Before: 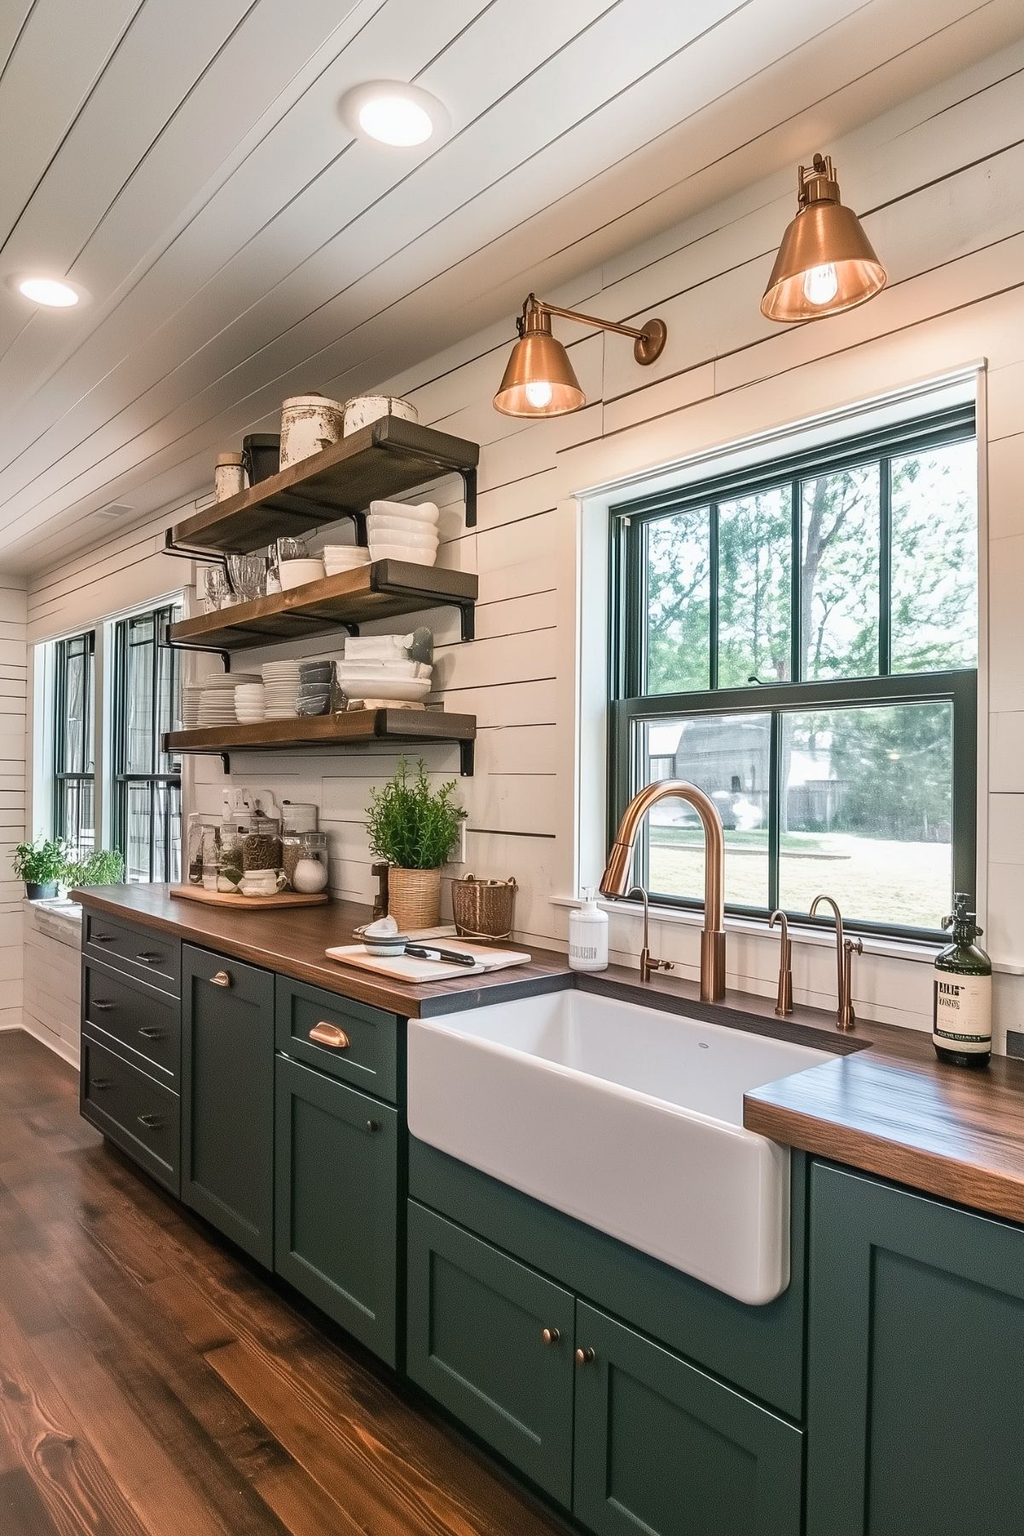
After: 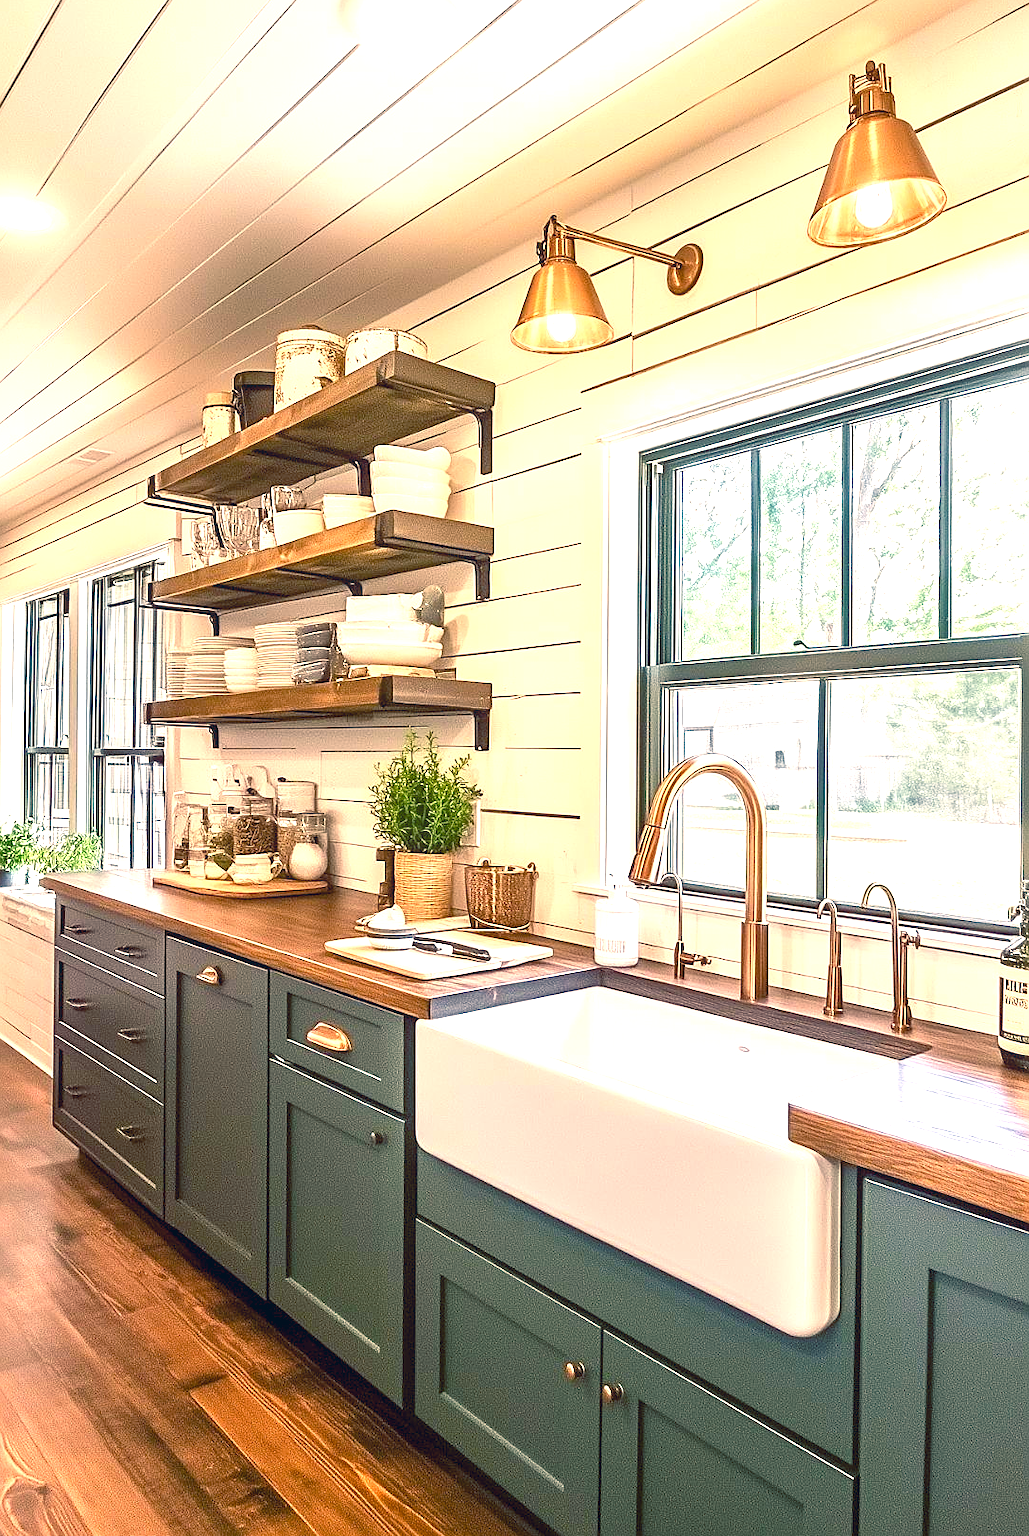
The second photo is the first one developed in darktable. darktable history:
exposure: black level correction 0, exposure 1.402 EV, compensate exposure bias true, compensate highlight preservation false
sharpen: on, module defaults
local contrast: detail 110%
contrast brightness saturation: contrast 0.081, saturation 0.018
color balance rgb: shadows lift › chroma 2.018%, shadows lift › hue 214.85°, global offset › luminance -0.228%, global offset › chroma 0.269%, linear chroma grading › shadows -7.231%, linear chroma grading › highlights -7.164%, linear chroma grading › global chroma -10.101%, linear chroma grading › mid-tones -7.874%, perceptual saturation grading › global saturation 15.615%, perceptual saturation grading › highlights -19.198%, perceptual saturation grading › shadows 19.526%, global vibrance 41.864%
color correction: highlights a* 10.38, highlights b* 14.26, shadows a* -10.36, shadows b* -15.13
crop: left 3.234%, top 6.441%, right 6.072%, bottom 3.313%
shadows and highlights: shadows 3.56, highlights -17.09, soften with gaussian
